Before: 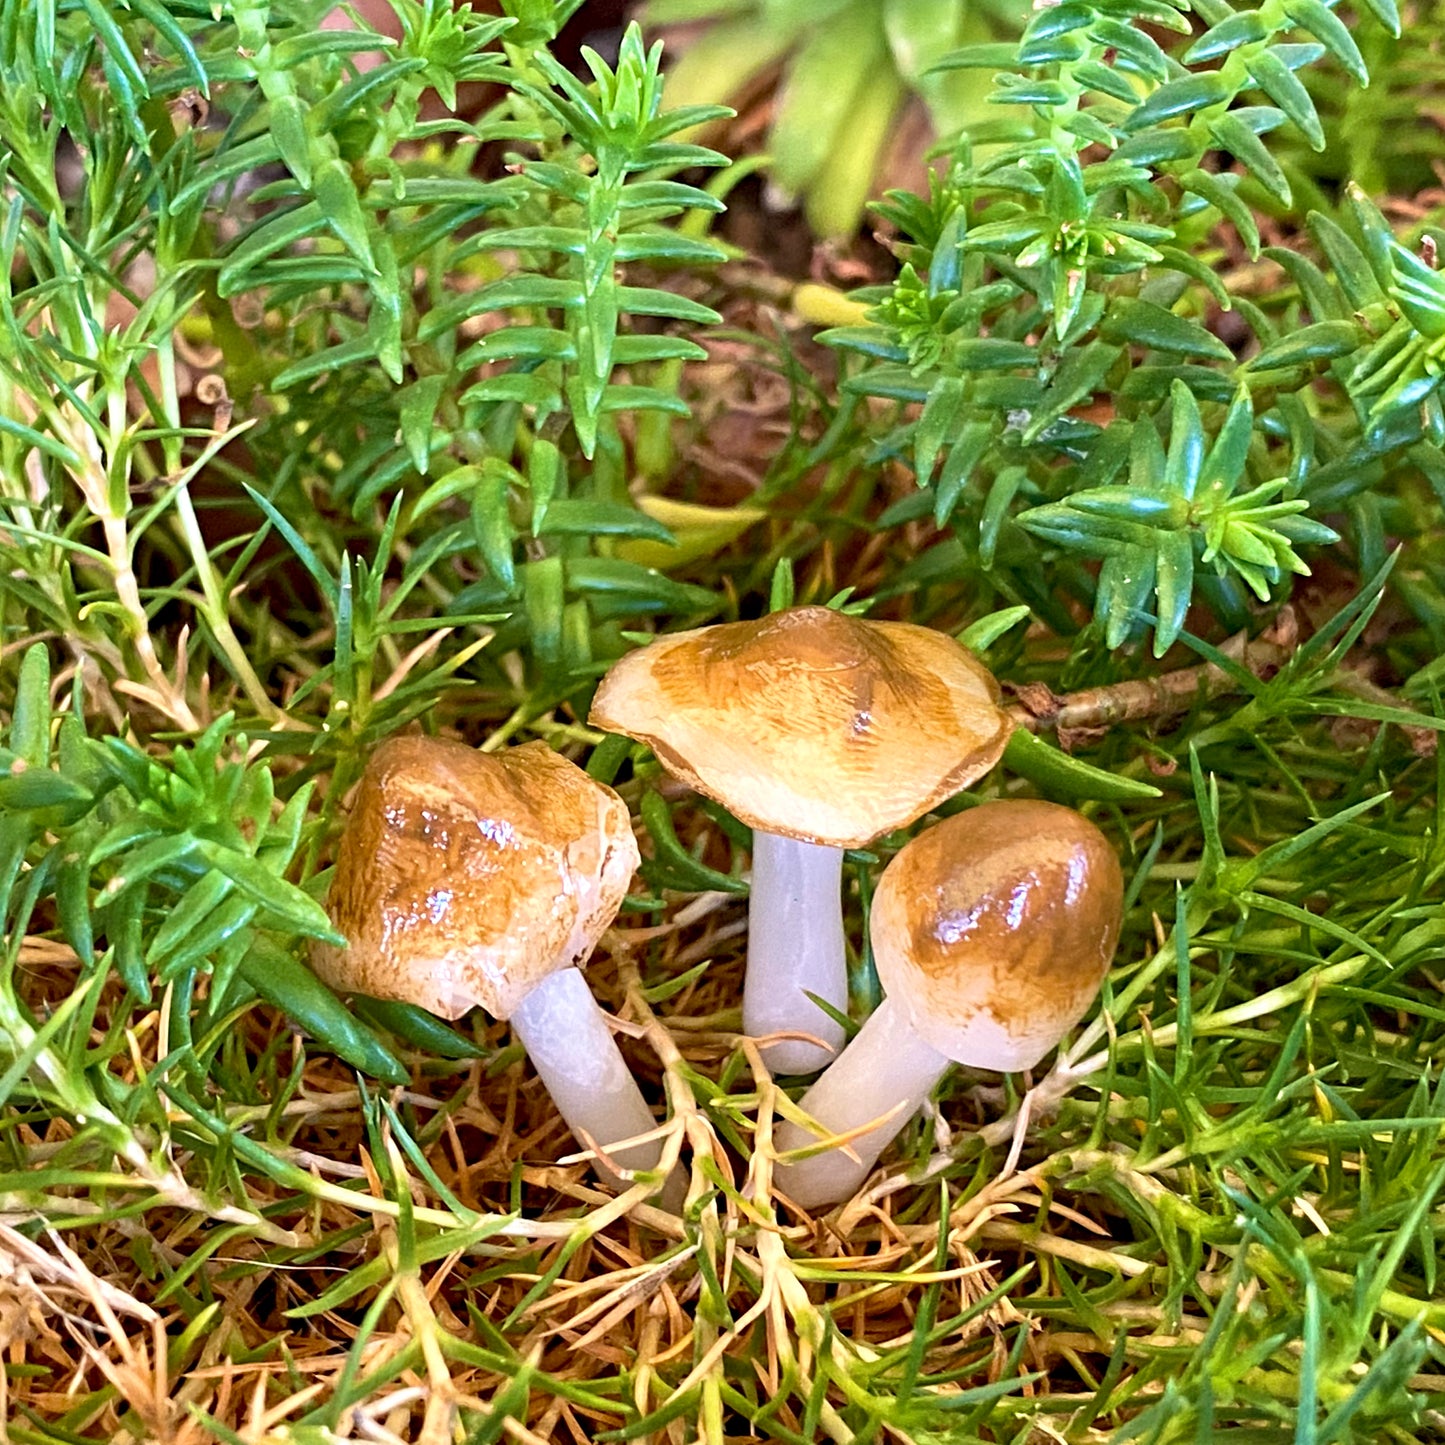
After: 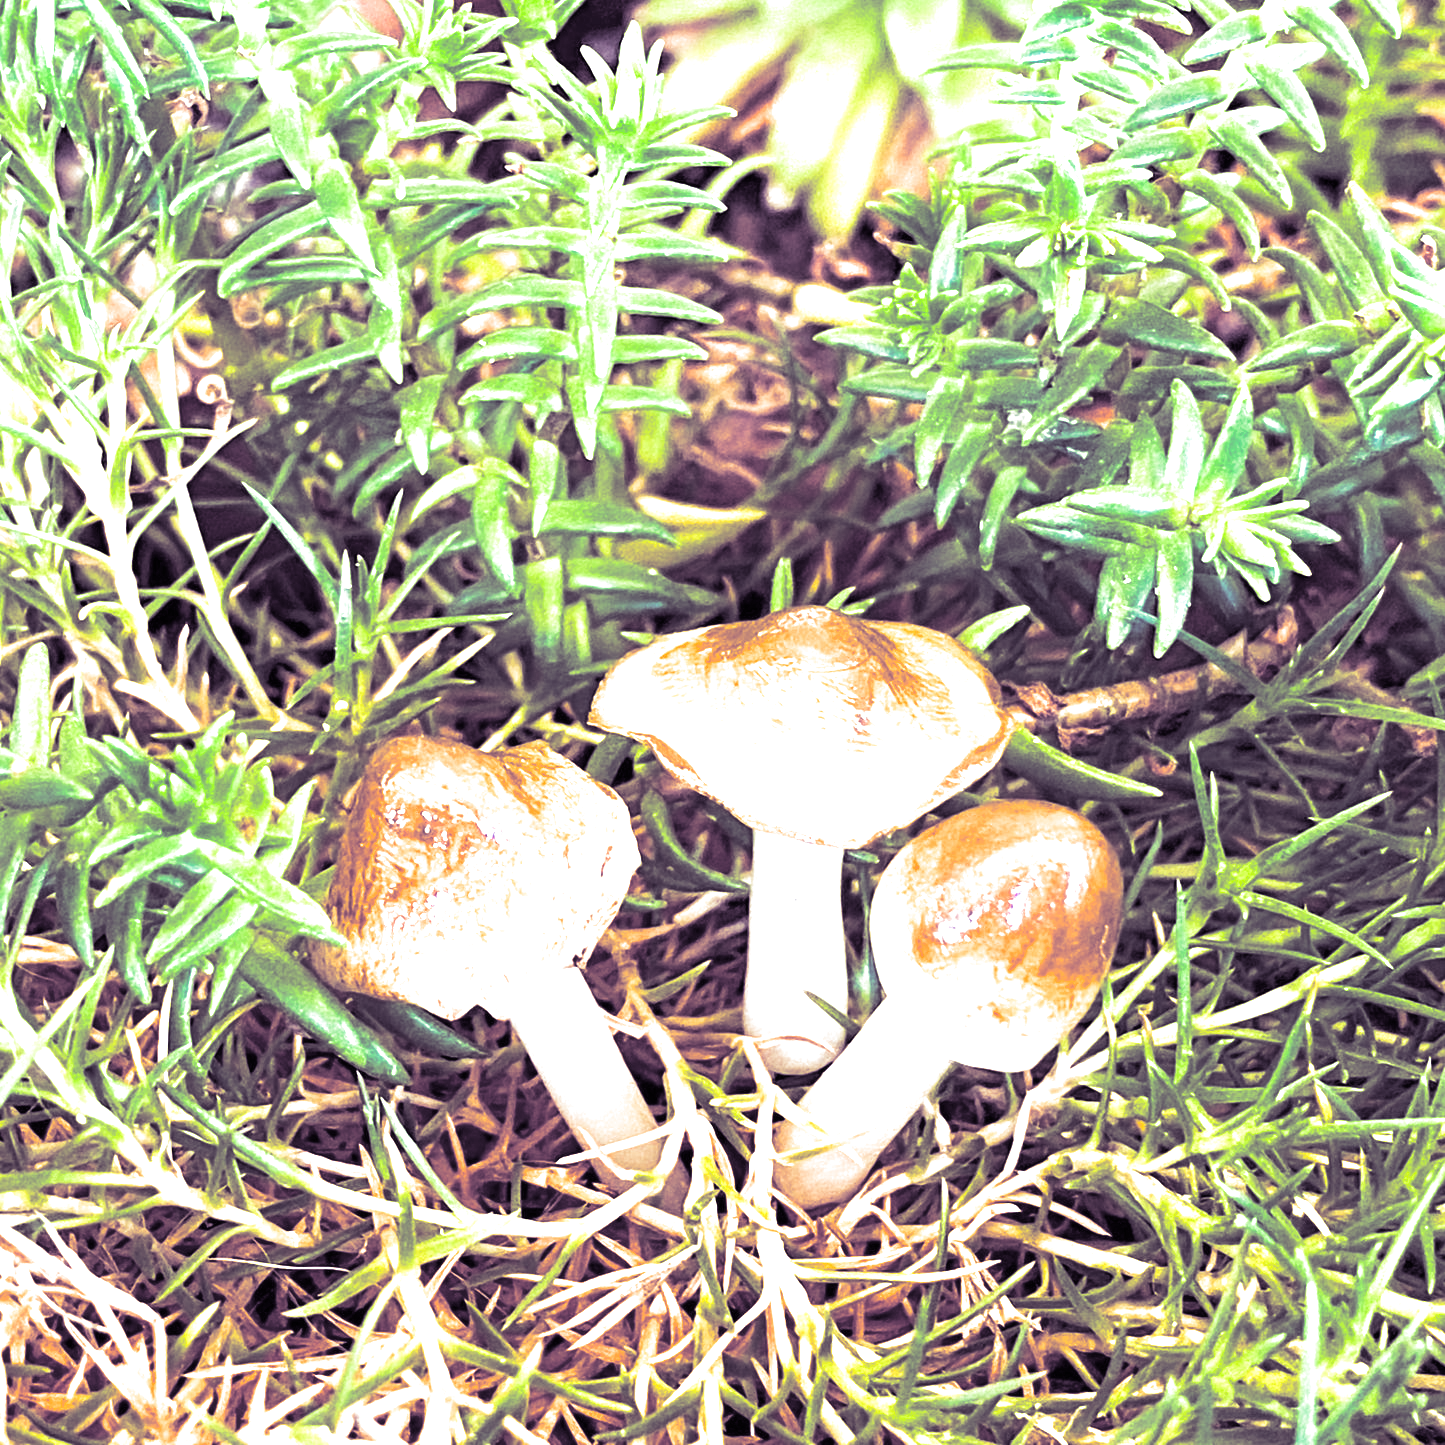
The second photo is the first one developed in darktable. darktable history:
exposure: black level correction 0, exposure 1.3 EV, compensate highlight preservation false
split-toning: shadows › hue 266.4°, shadows › saturation 0.4, highlights › hue 61.2°, highlights › saturation 0.3, compress 0%
